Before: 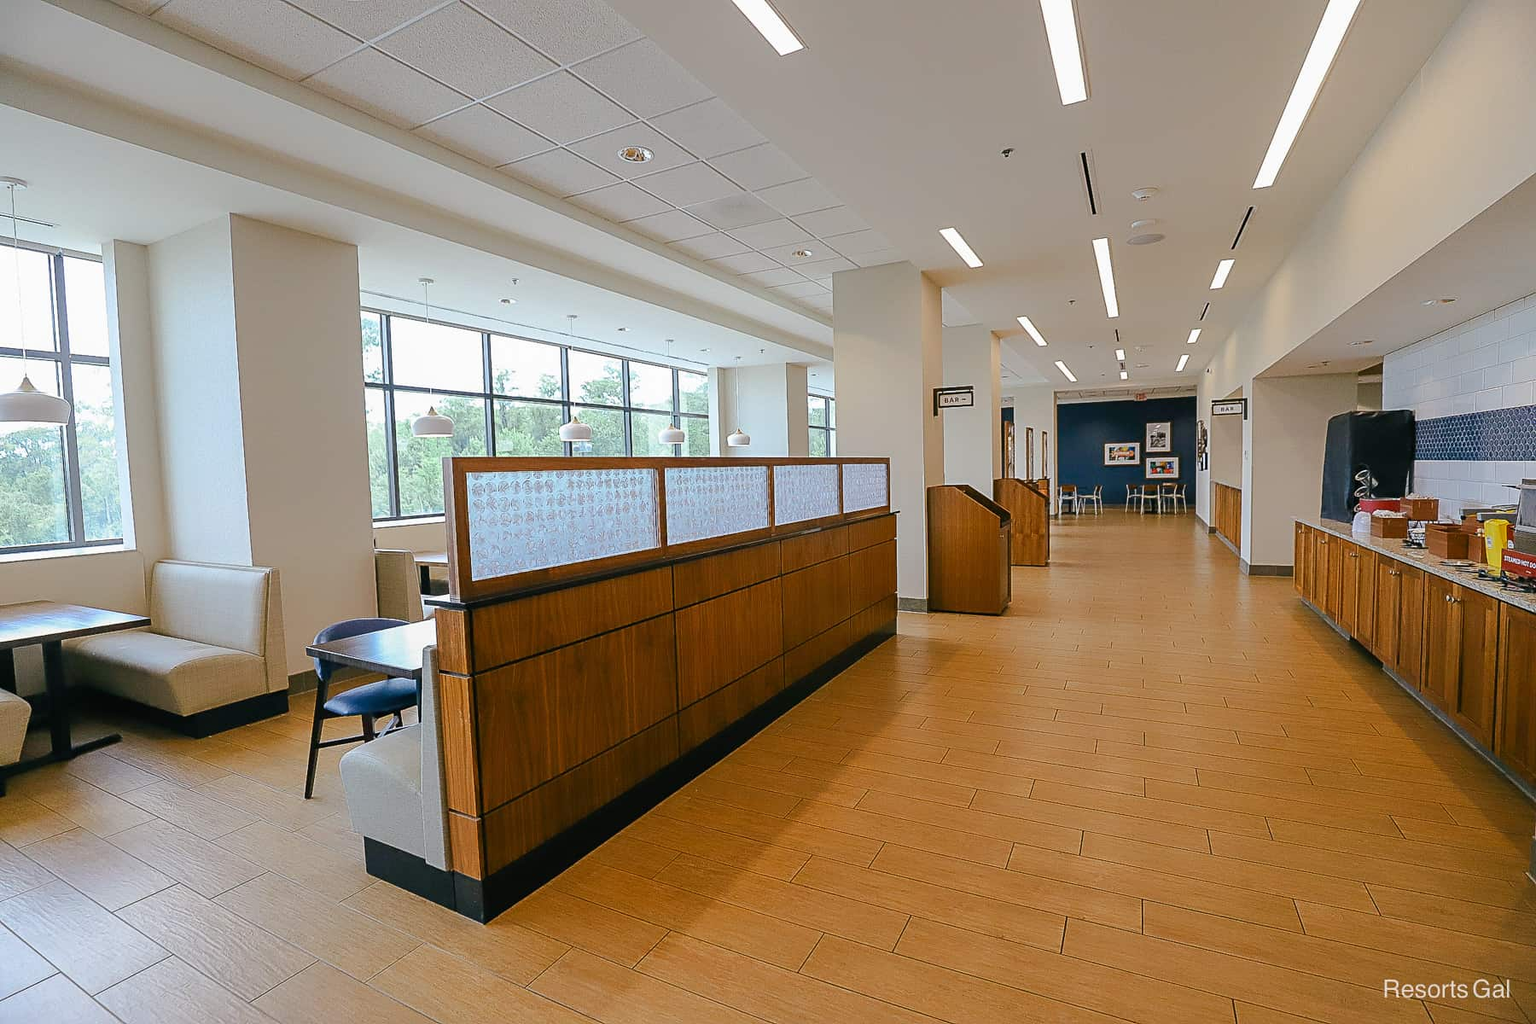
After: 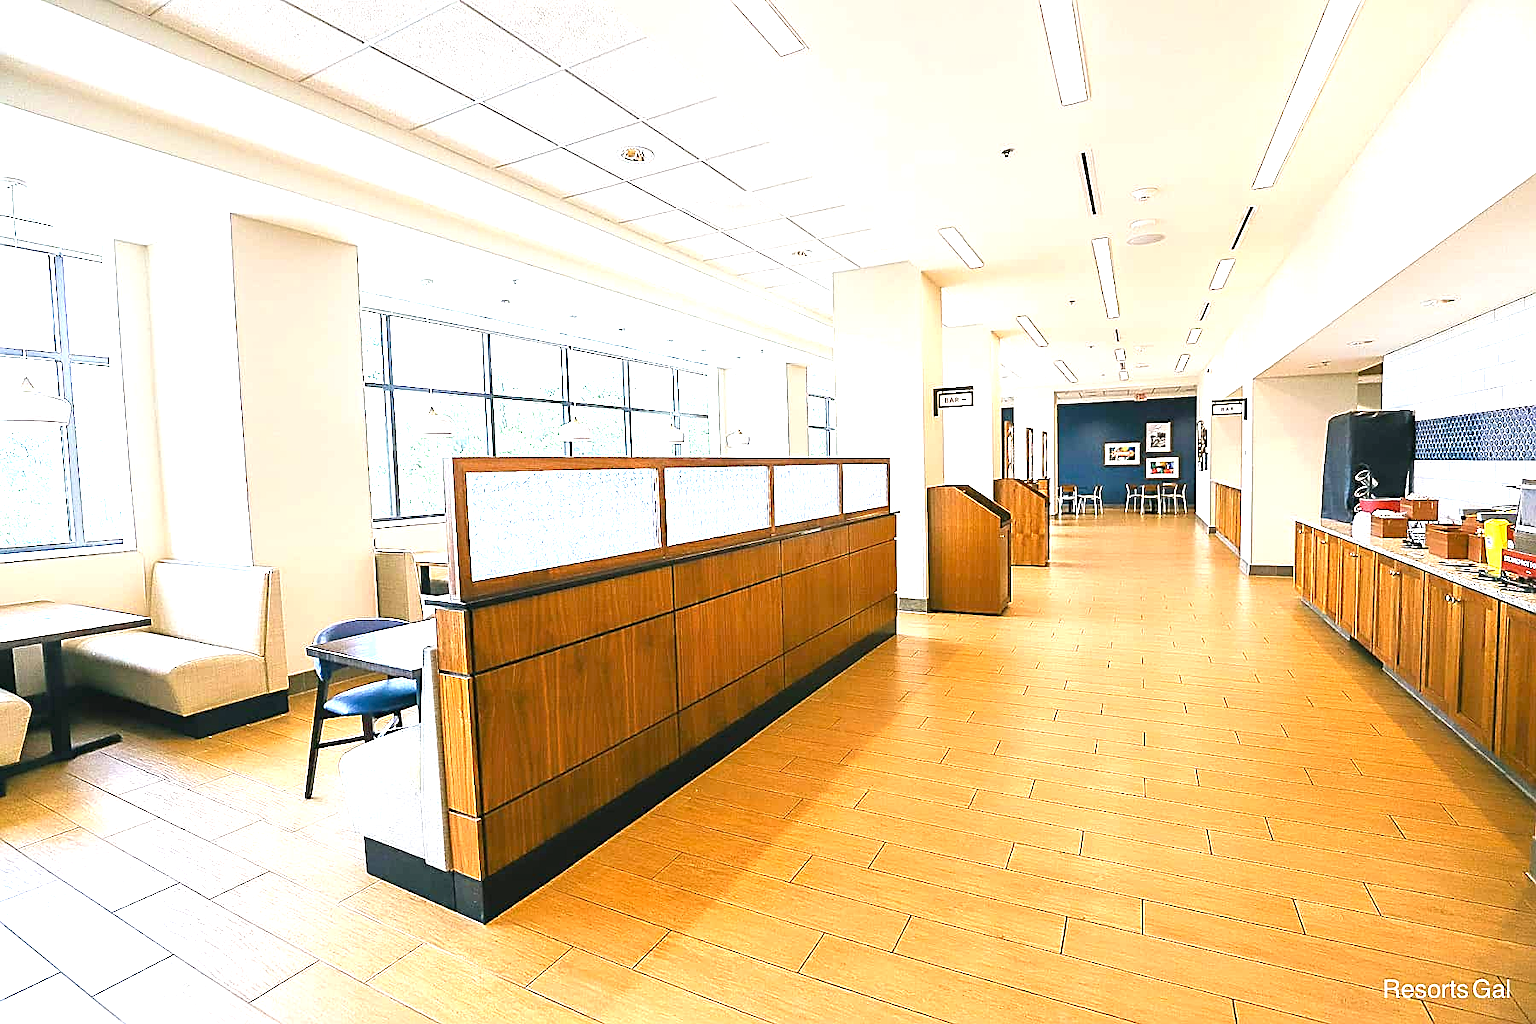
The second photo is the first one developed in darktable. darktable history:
exposure: black level correction 0, exposure 1.742 EV, compensate highlight preservation false
sharpen: on, module defaults
